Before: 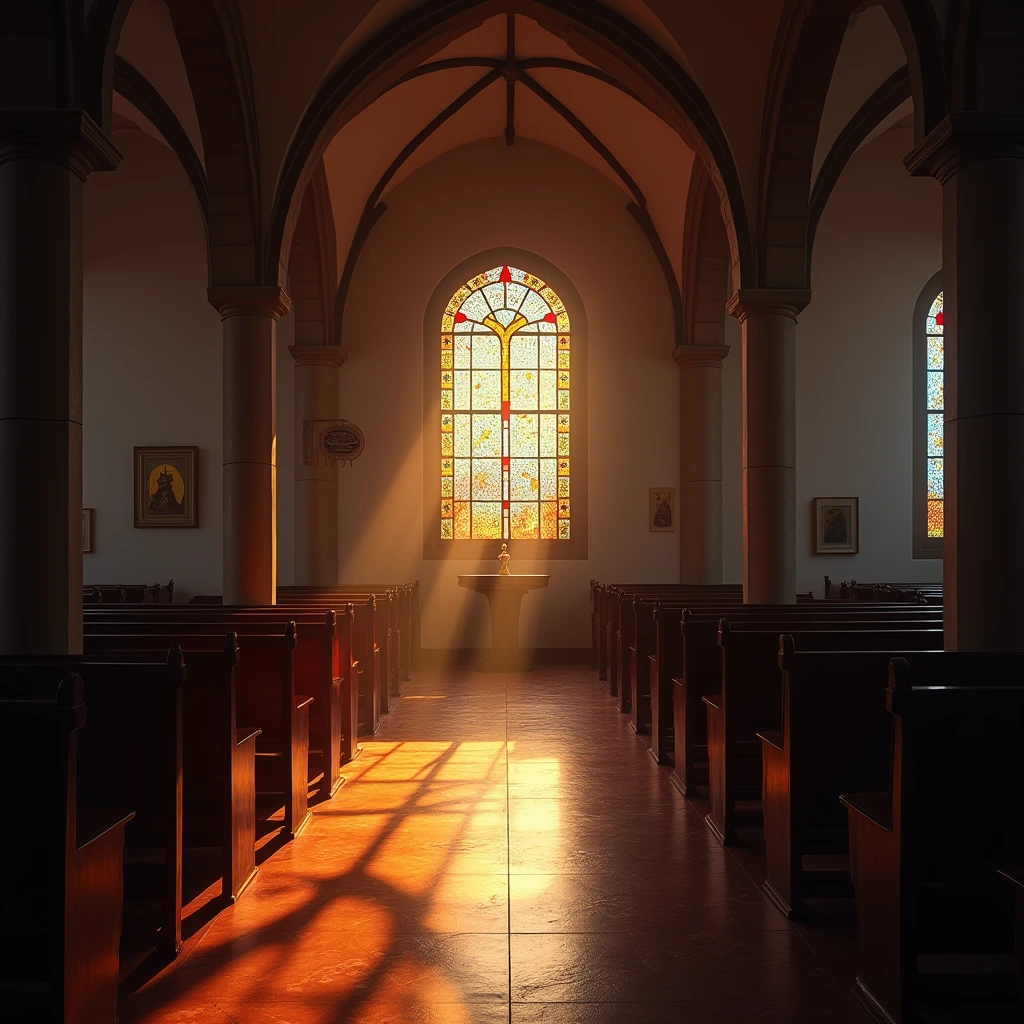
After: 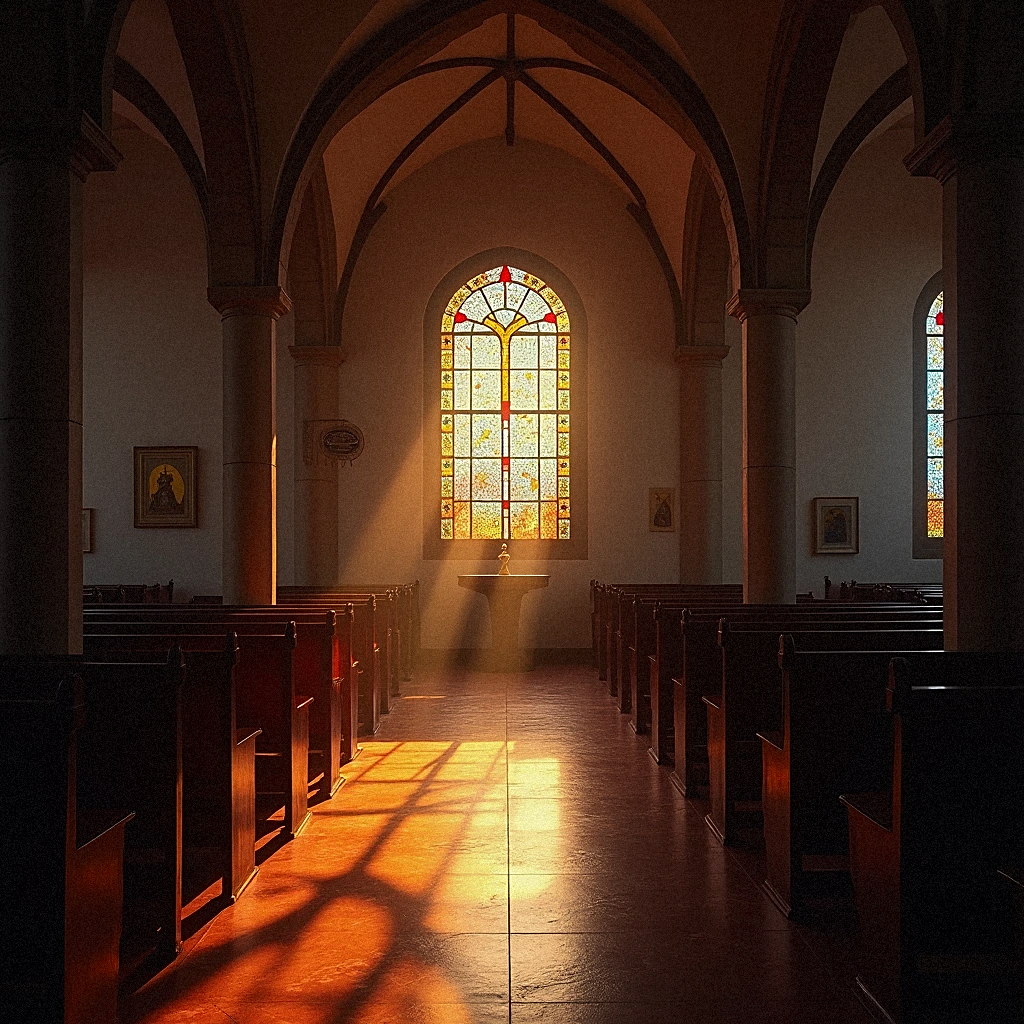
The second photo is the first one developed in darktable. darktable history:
shadows and highlights: shadows -20, white point adjustment -2, highlights -35
sharpen: on, module defaults
grain: mid-tones bias 0%
